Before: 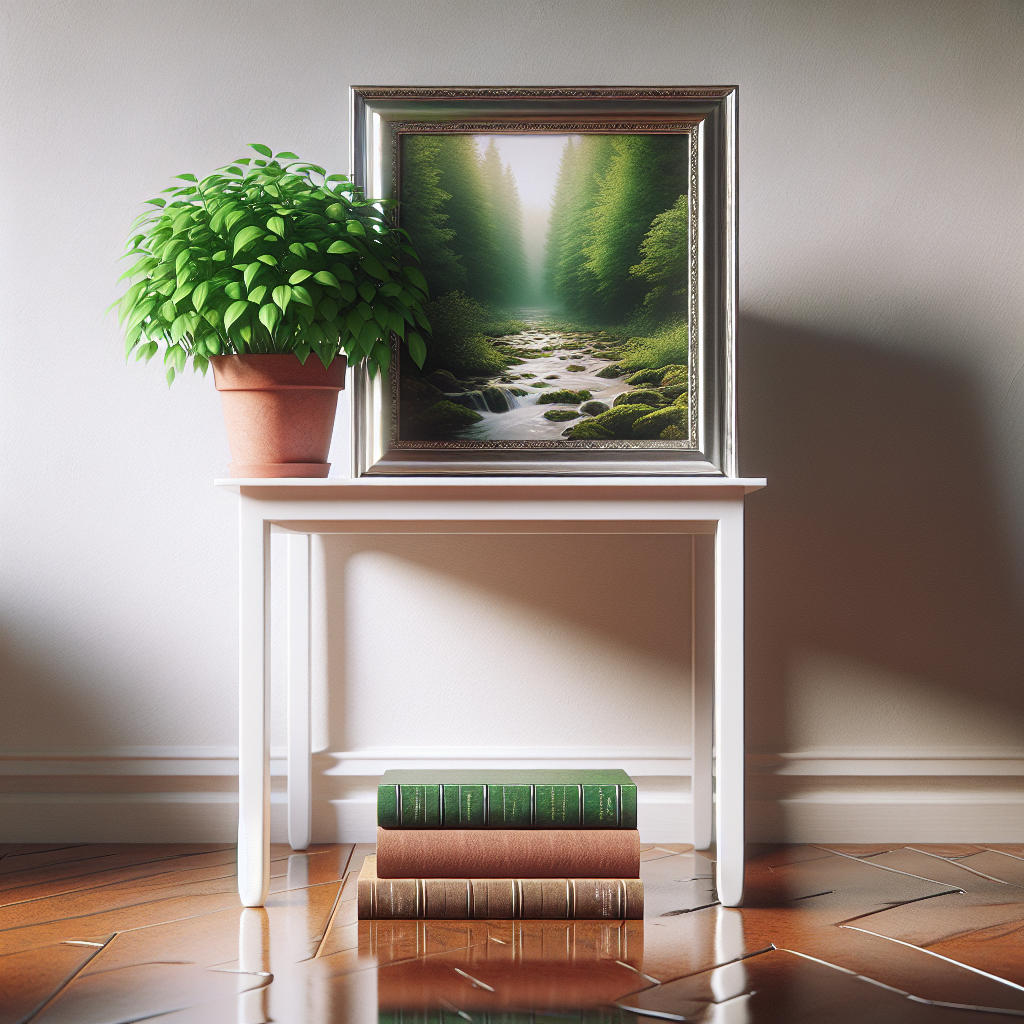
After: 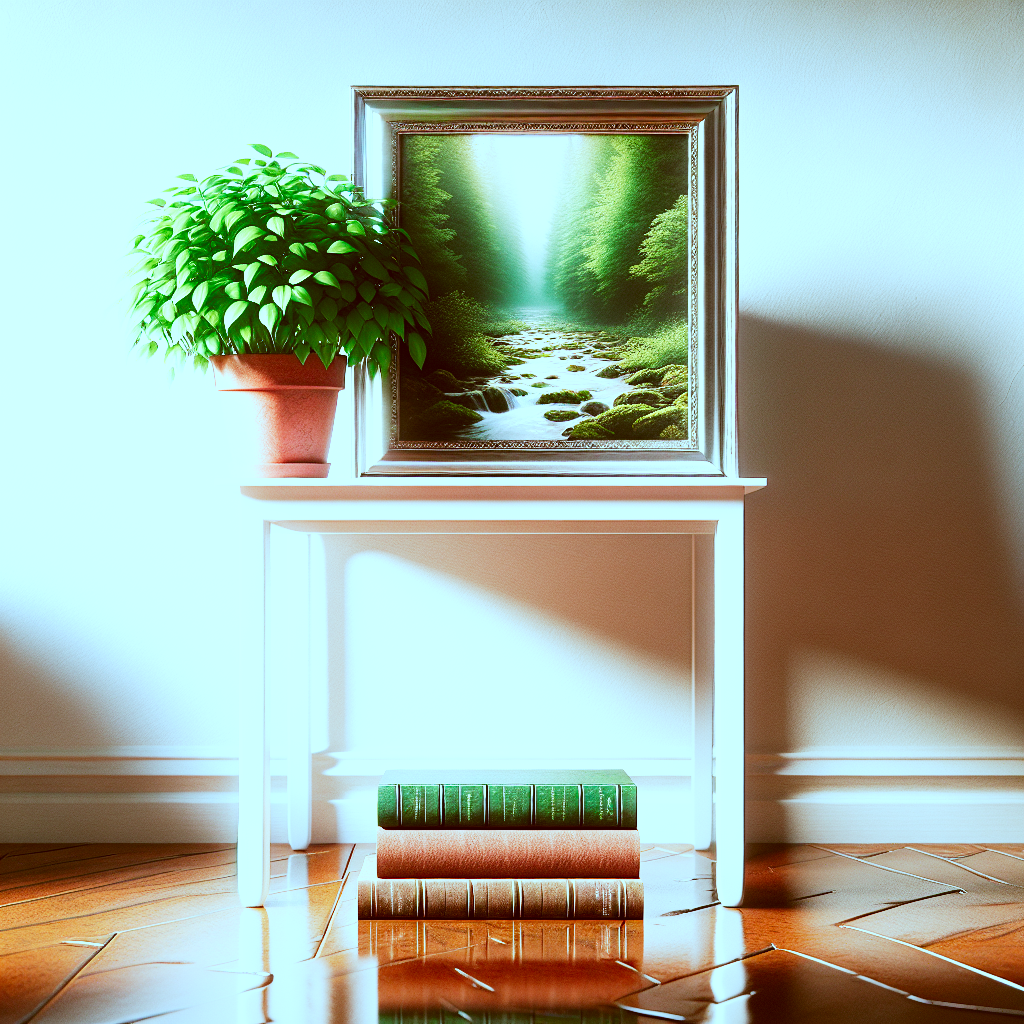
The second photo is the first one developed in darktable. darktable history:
color correction: highlights a* -14.62, highlights b* -16.22, shadows a* 10.12, shadows b* 29.4
base curve: curves: ch0 [(0, 0) (0.007, 0.004) (0.027, 0.03) (0.046, 0.07) (0.207, 0.54) (0.442, 0.872) (0.673, 0.972) (1, 1)], preserve colors none
graduated density: rotation -180°, offset 27.42
white balance: red 0.954, blue 1.079
